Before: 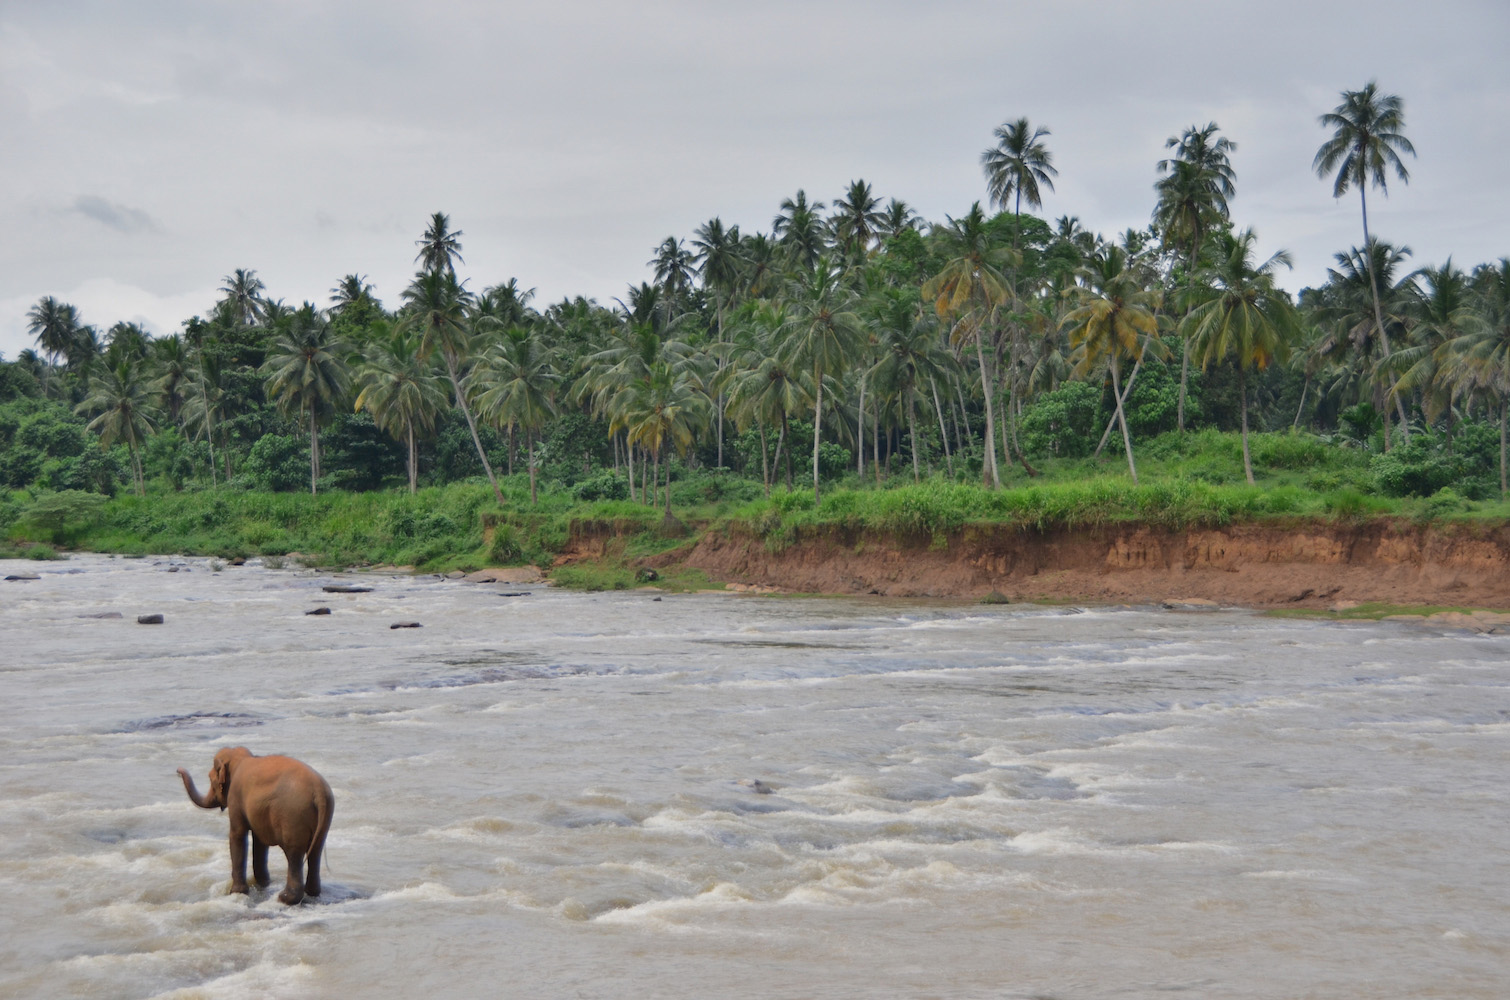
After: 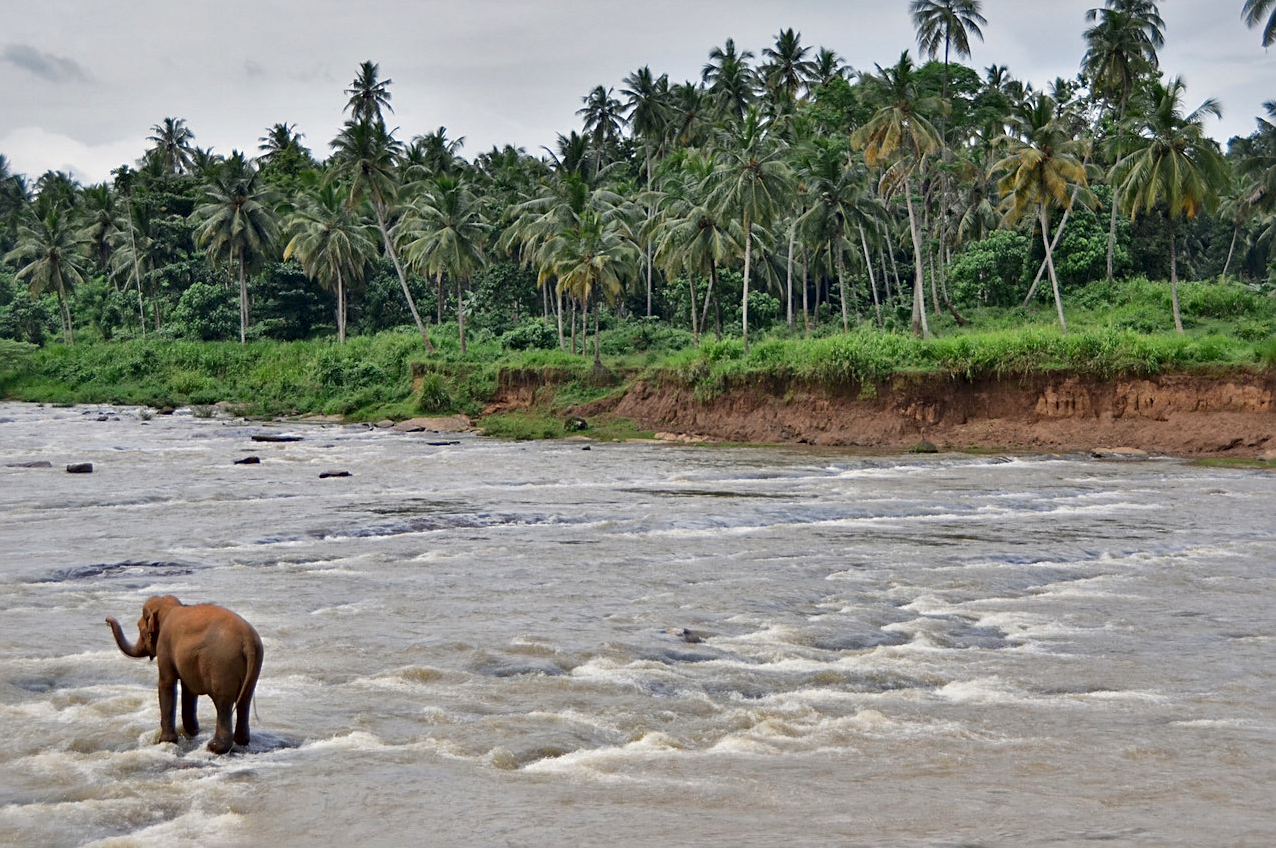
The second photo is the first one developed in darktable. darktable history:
local contrast: mode bilateral grid, contrast 24, coarseness 47, detail 151%, midtone range 0.2
crop and rotate: left 4.735%, top 15.153%, right 10.703%
sharpen: on, module defaults
haze removal: compatibility mode true, adaptive false
